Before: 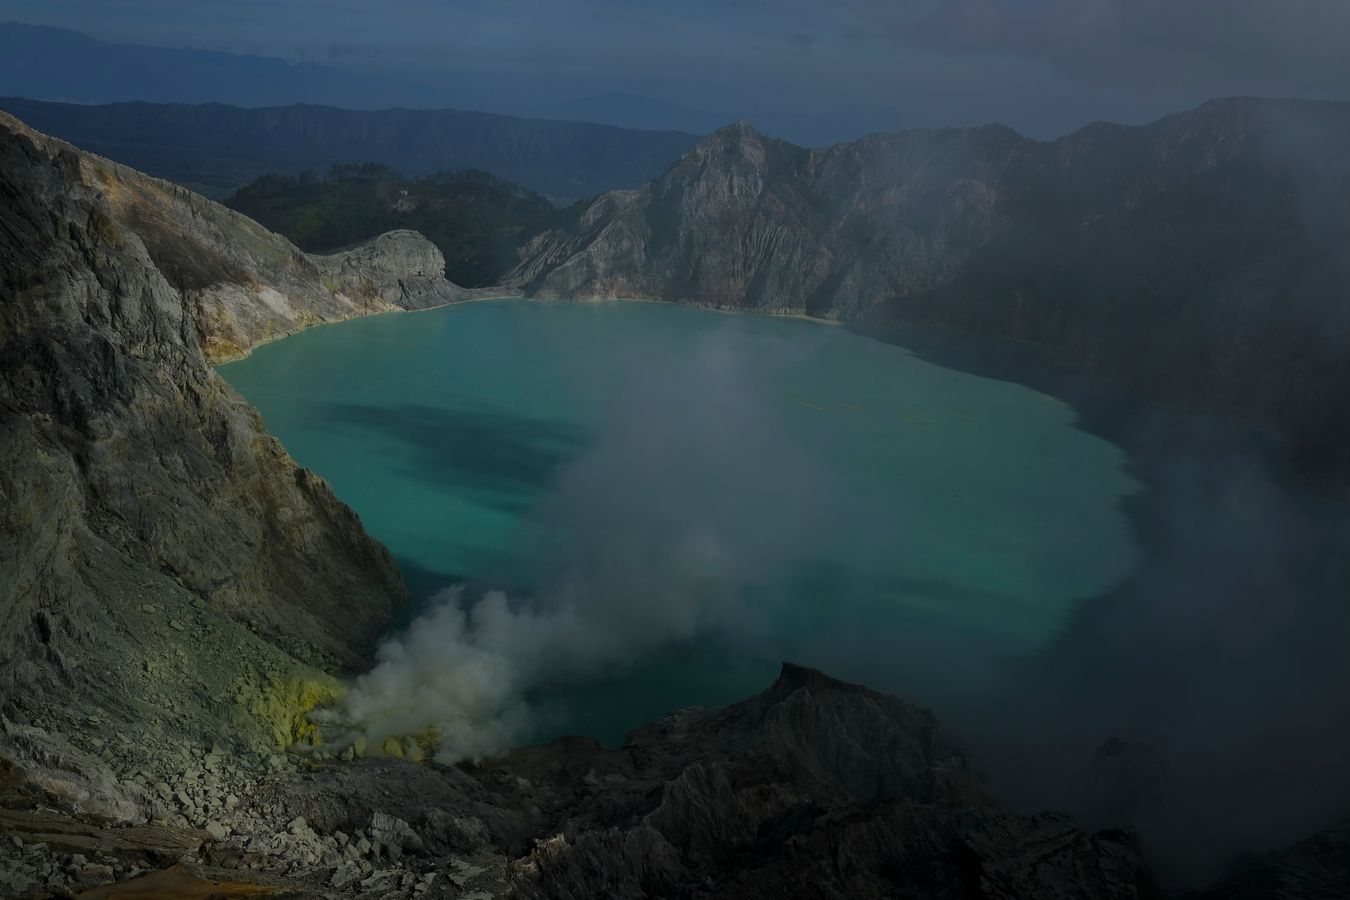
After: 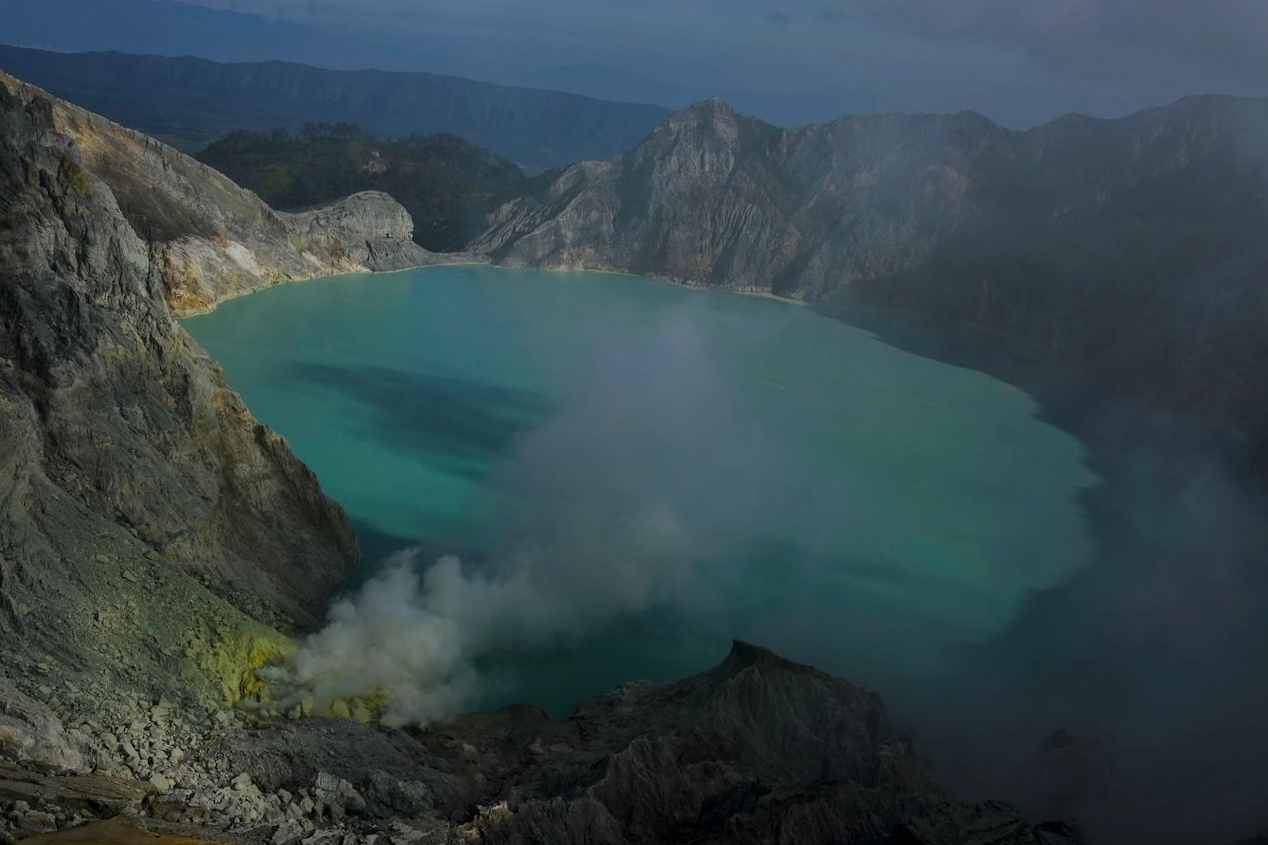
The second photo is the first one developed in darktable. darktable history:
crop and rotate: angle -2.51°
exposure: exposure 0.506 EV, compensate highlight preservation false
